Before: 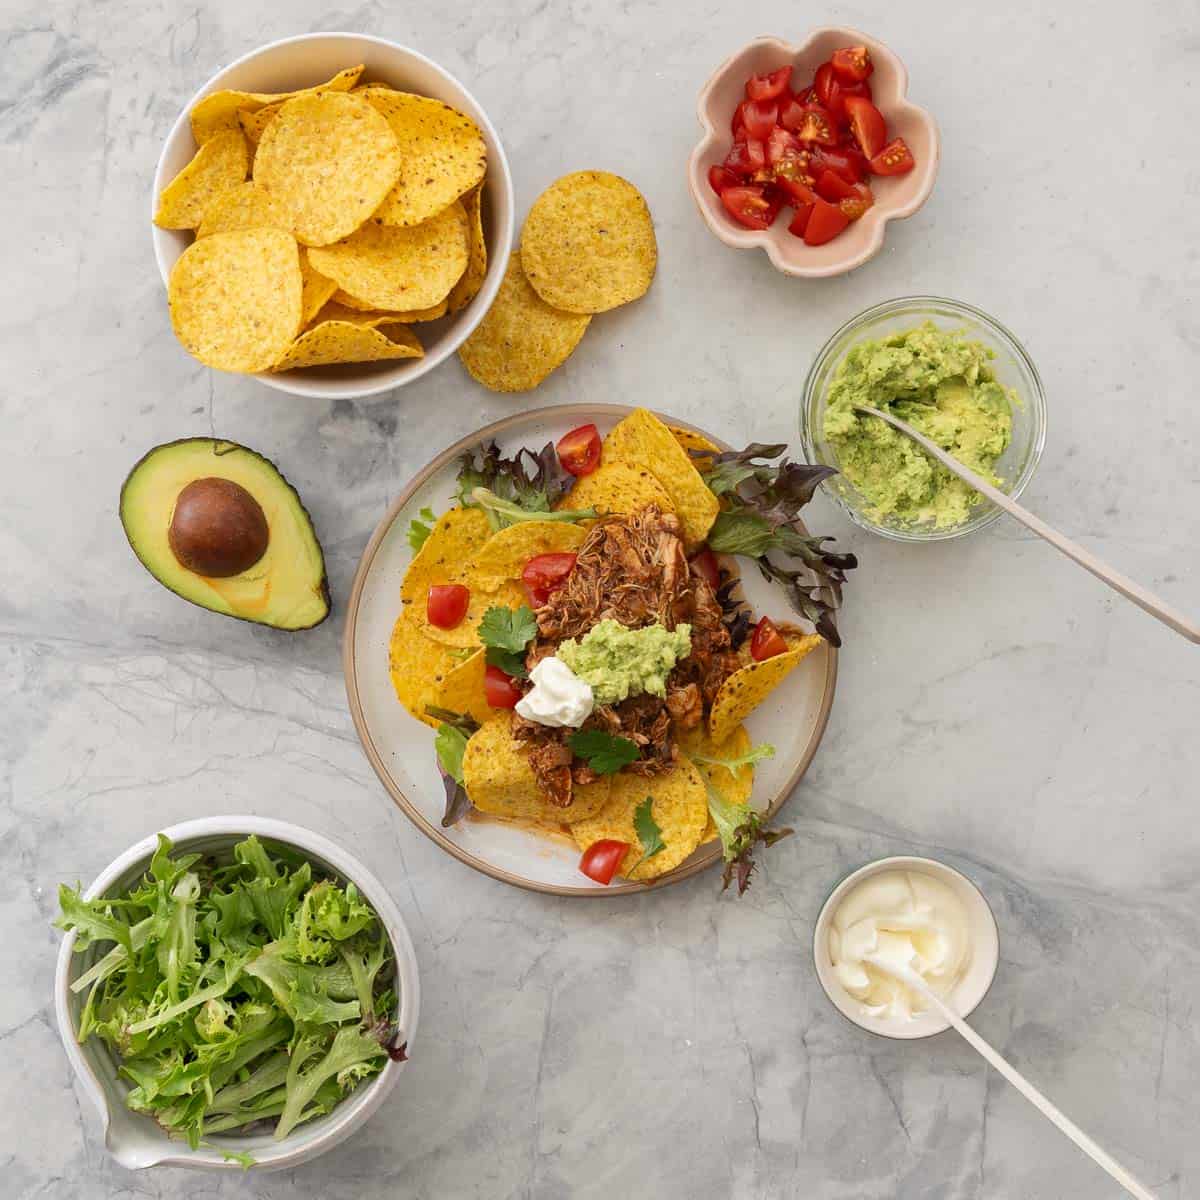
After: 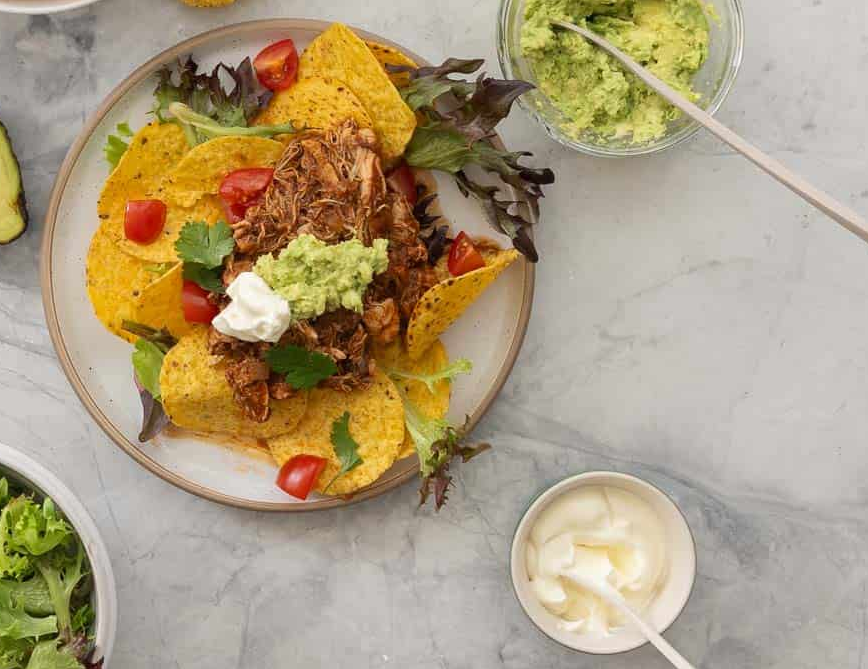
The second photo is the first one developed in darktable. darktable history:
crop and rotate: left 25.313%, top 32.095%, right 2.34%, bottom 12.074%
